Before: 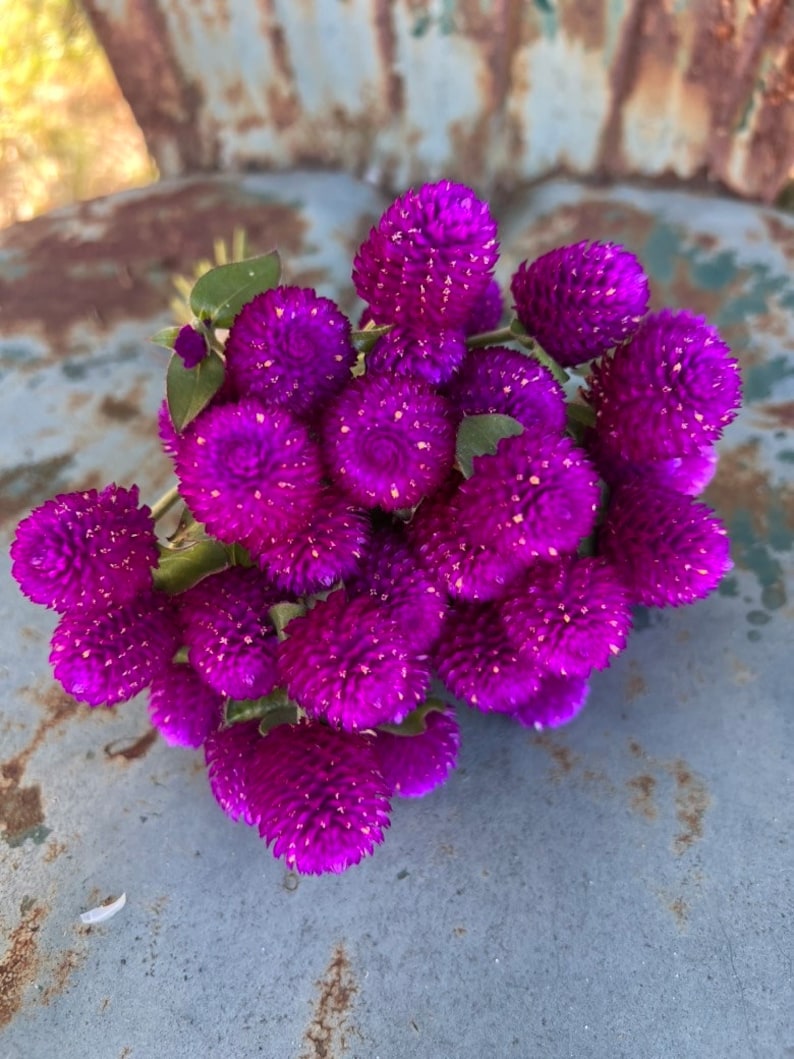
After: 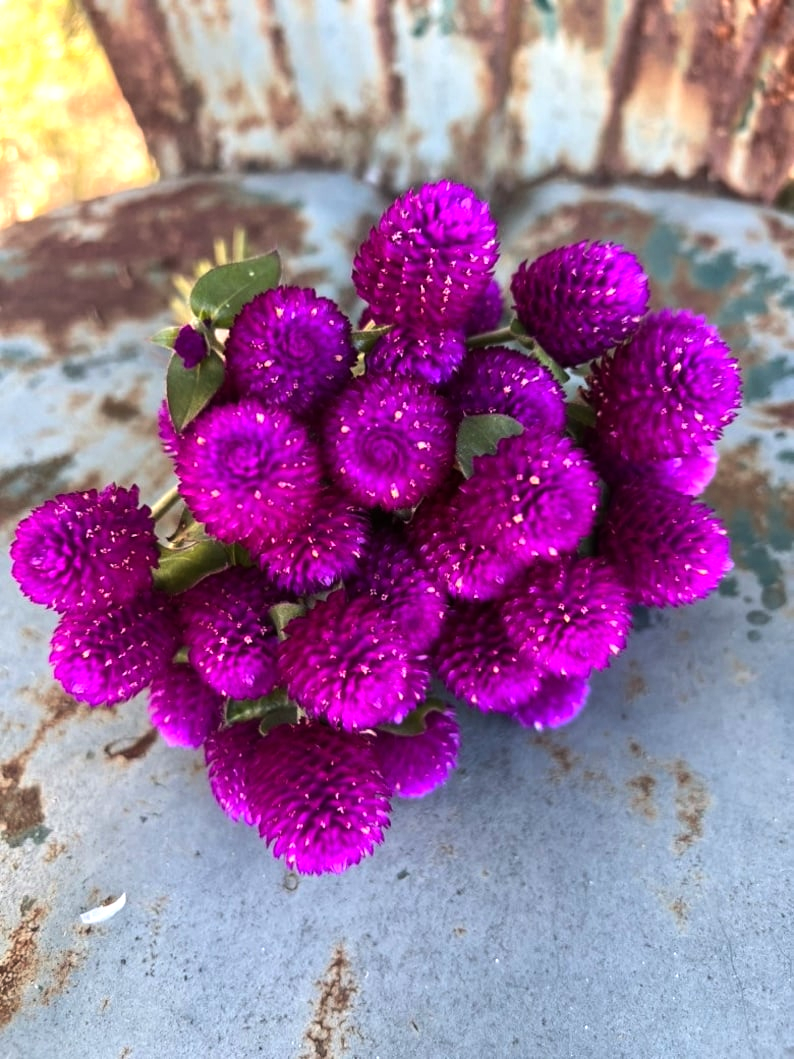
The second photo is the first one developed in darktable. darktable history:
tone equalizer: -8 EV -0.723 EV, -7 EV -0.68 EV, -6 EV -0.573 EV, -5 EV -0.362 EV, -3 EV 0.375 EV, -2 EV 0.6 EV, -1 EV 0.7 EV, +0 EV 0.759 EV, edges refinement/feathering 500, mask exposure compensation -1.57 EV, preserve details no
